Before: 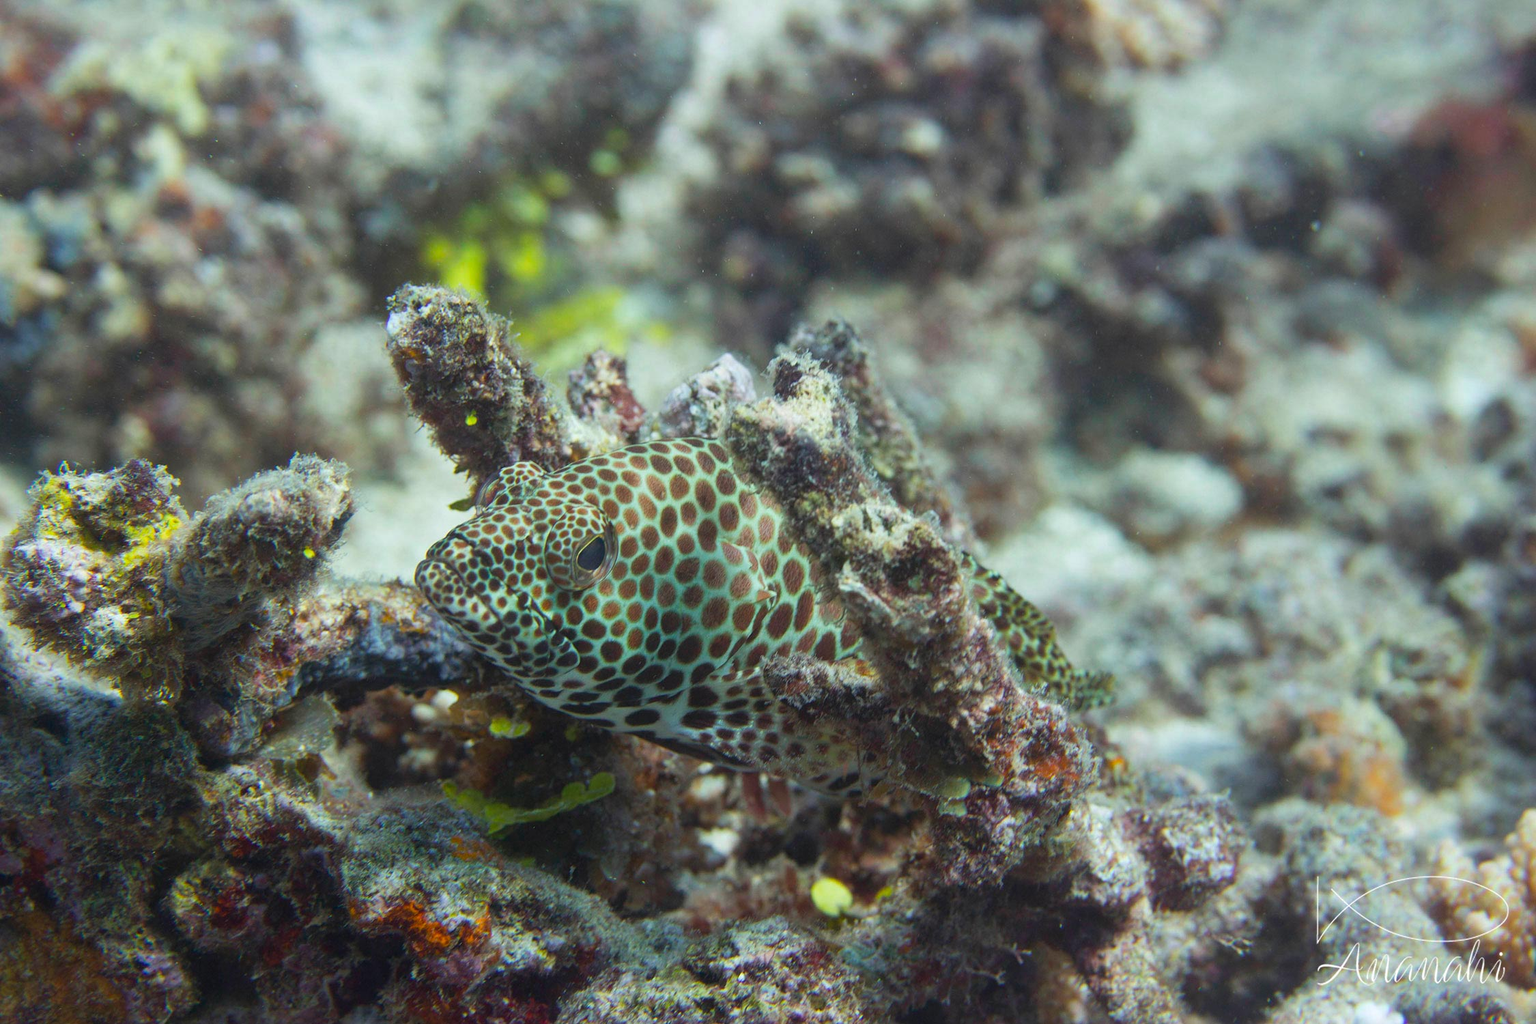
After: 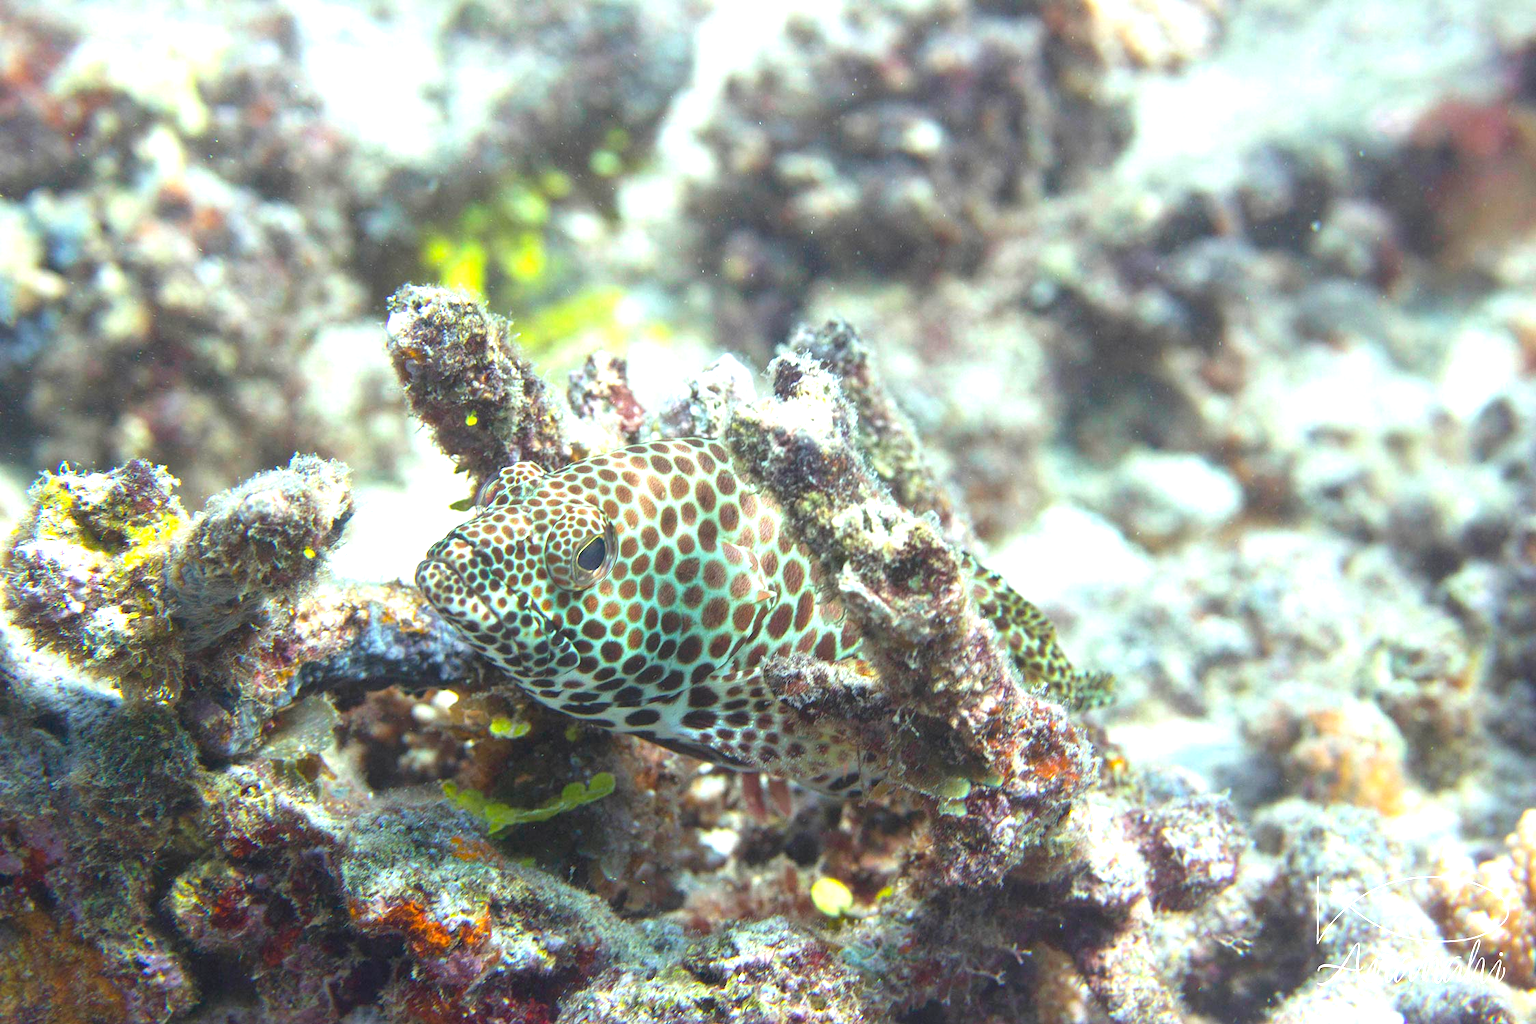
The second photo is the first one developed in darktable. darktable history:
exposure: exposure 1.245 EV, compensate highlight preservation false
